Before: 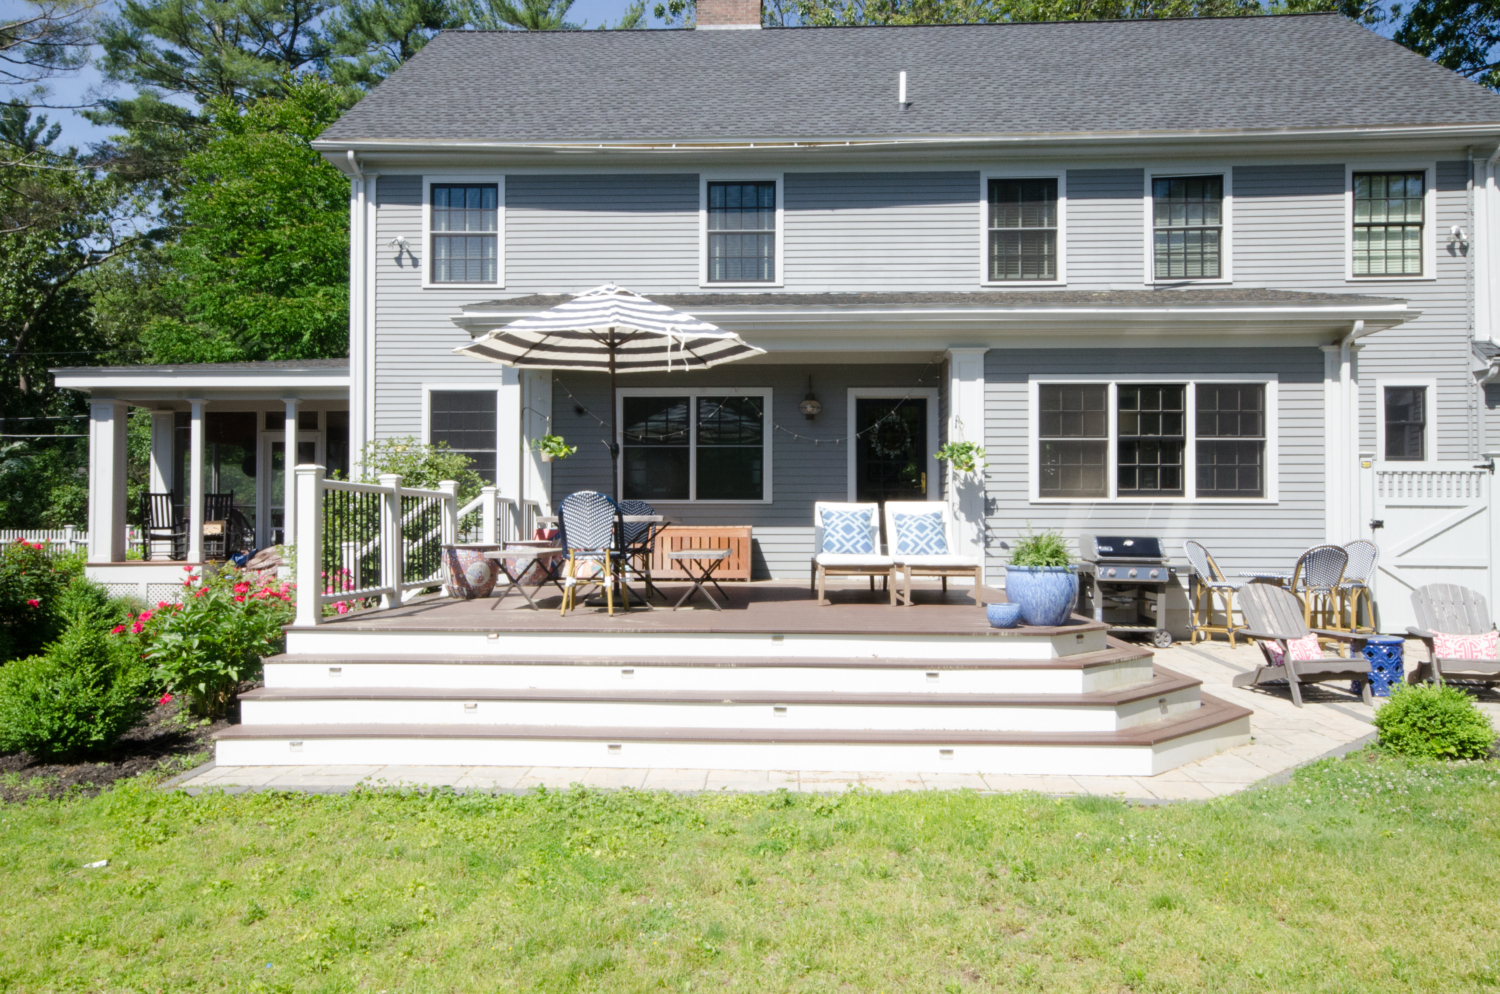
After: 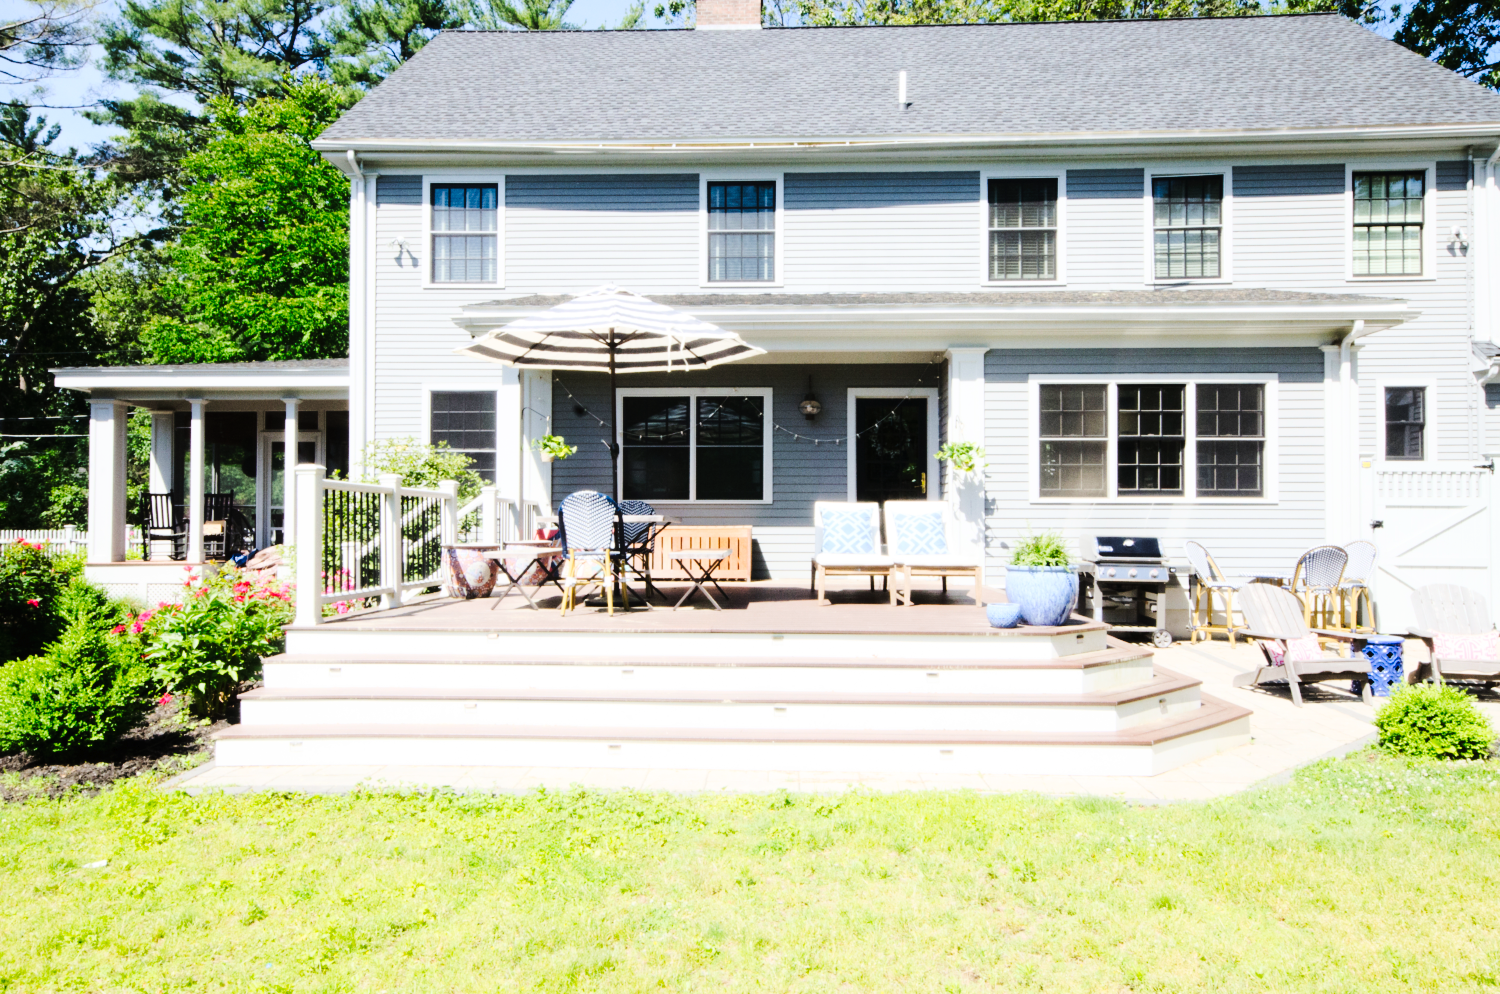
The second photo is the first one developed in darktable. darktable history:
base curve: curves: ch0 [(0, 0) (0.028, 0.03) (0.121, 0.232) (0.46, 0.748) (0.859, 0.968) (1, 1)]
tone curve: curves: ch0 [(0, 0) (0.003, 0.008) (0.011, 0.011) (0.025, 0.018) (0.044, 0.028) (0.069, 0.039) (0.1, 0.056) (0.136, 0.081) (0.177, 0.118) (0.224, 0.164) (0.277, 0.223) (0.335, 0.3) (0.399, 0.399) (0.468, 0.51) (0.543, 0.618) (0.623, 0.71) (0.709, 0.79) (0.801, 0.865) (0.898, 0.93) (1, 1)], preserve colors none
